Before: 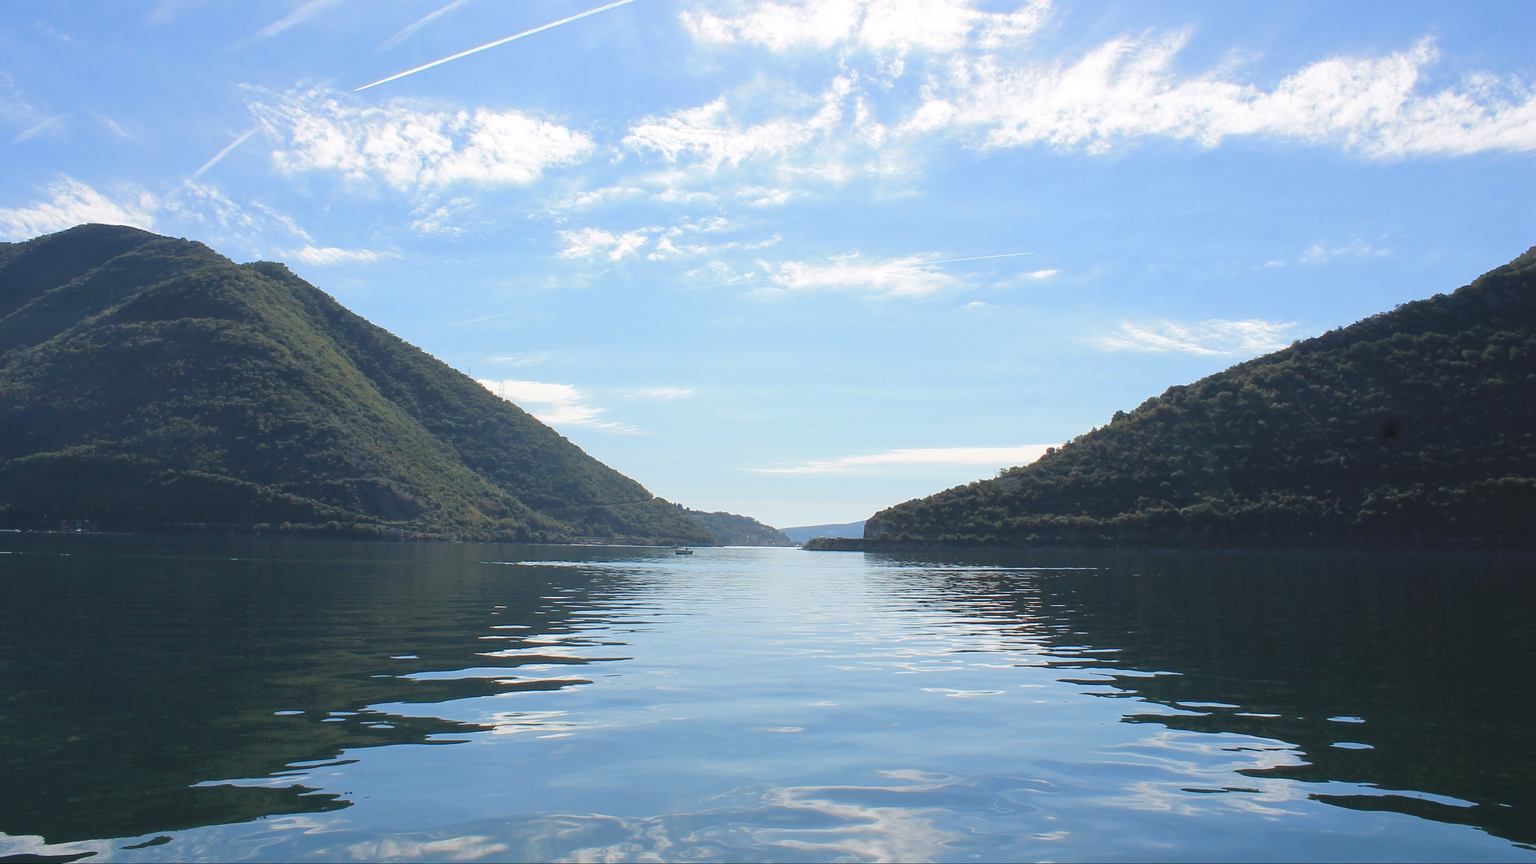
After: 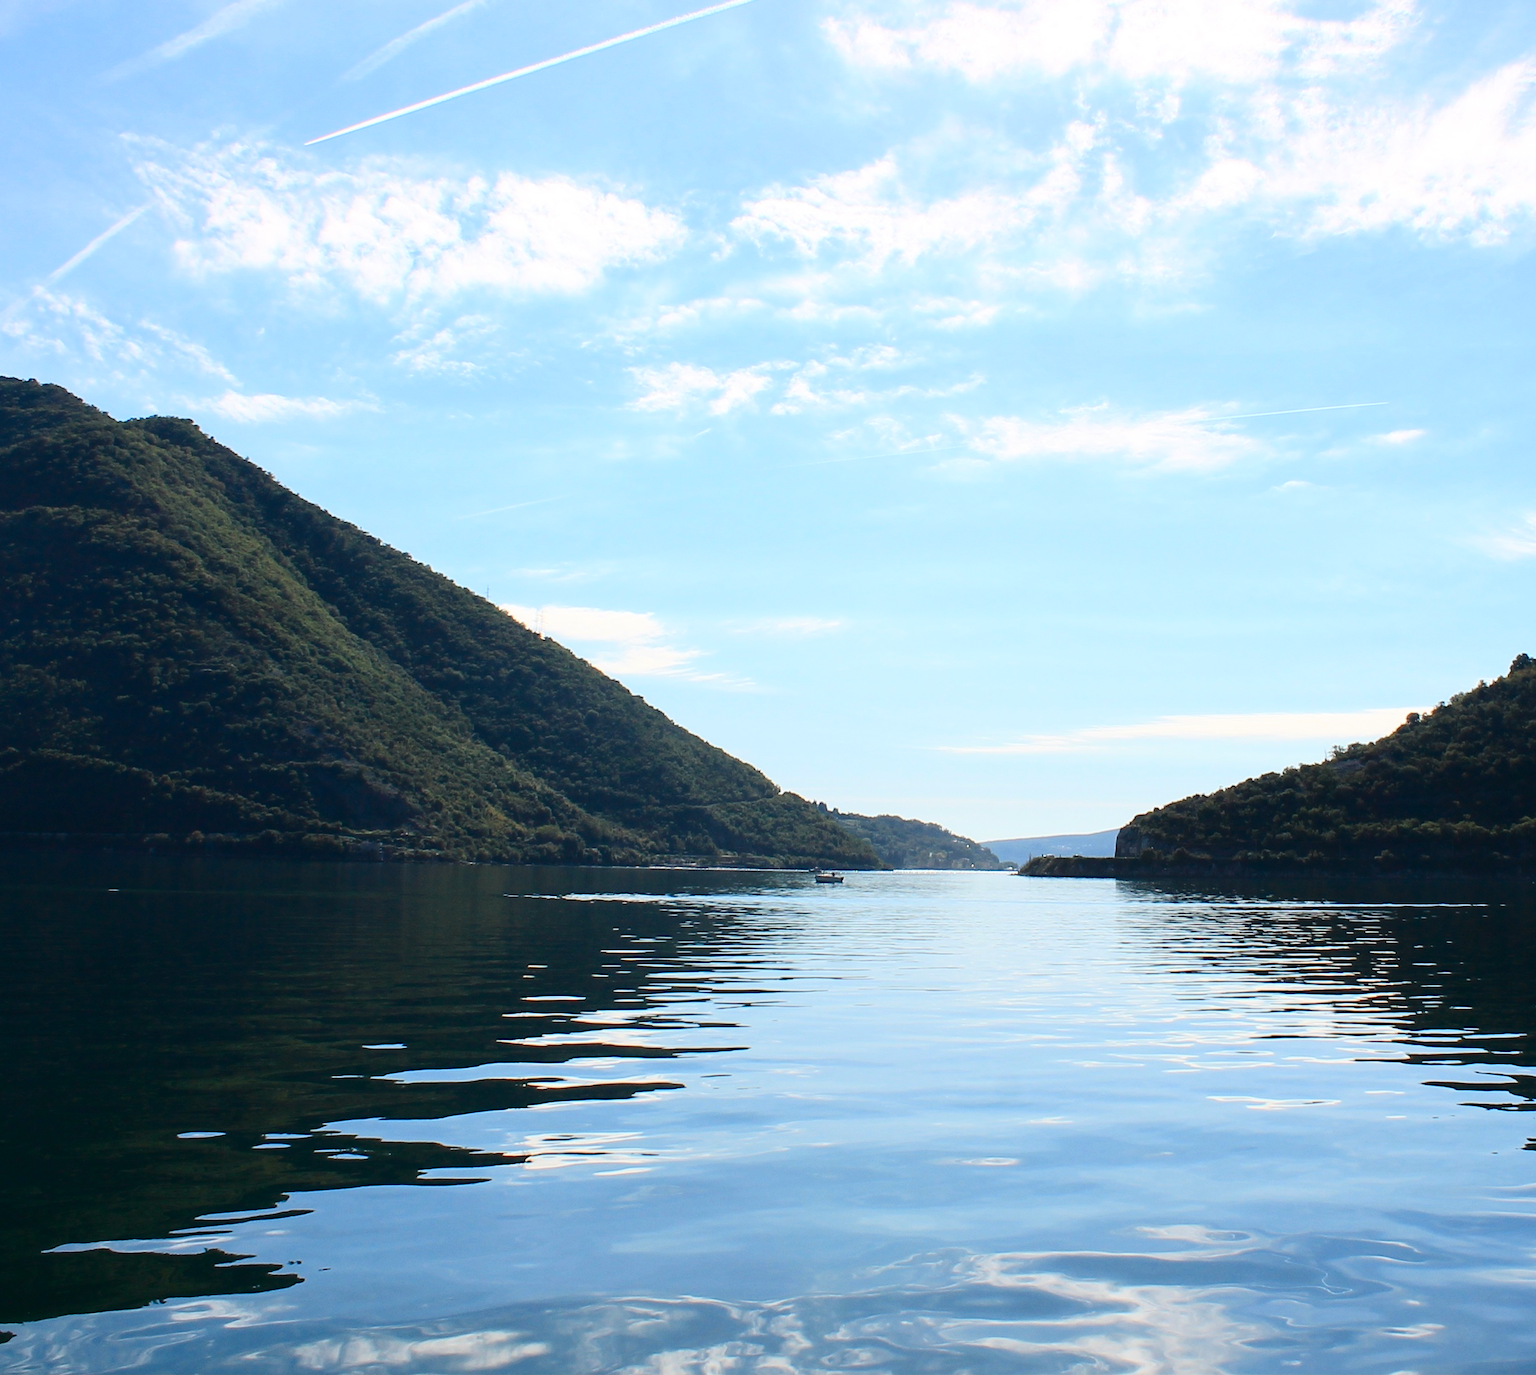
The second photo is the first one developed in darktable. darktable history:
contrast brightness saturation: contrast 0.32, brightness -0.08, saturation 0.17
white balance: emerald 1
crop: left 10.644%, right 26.528%
